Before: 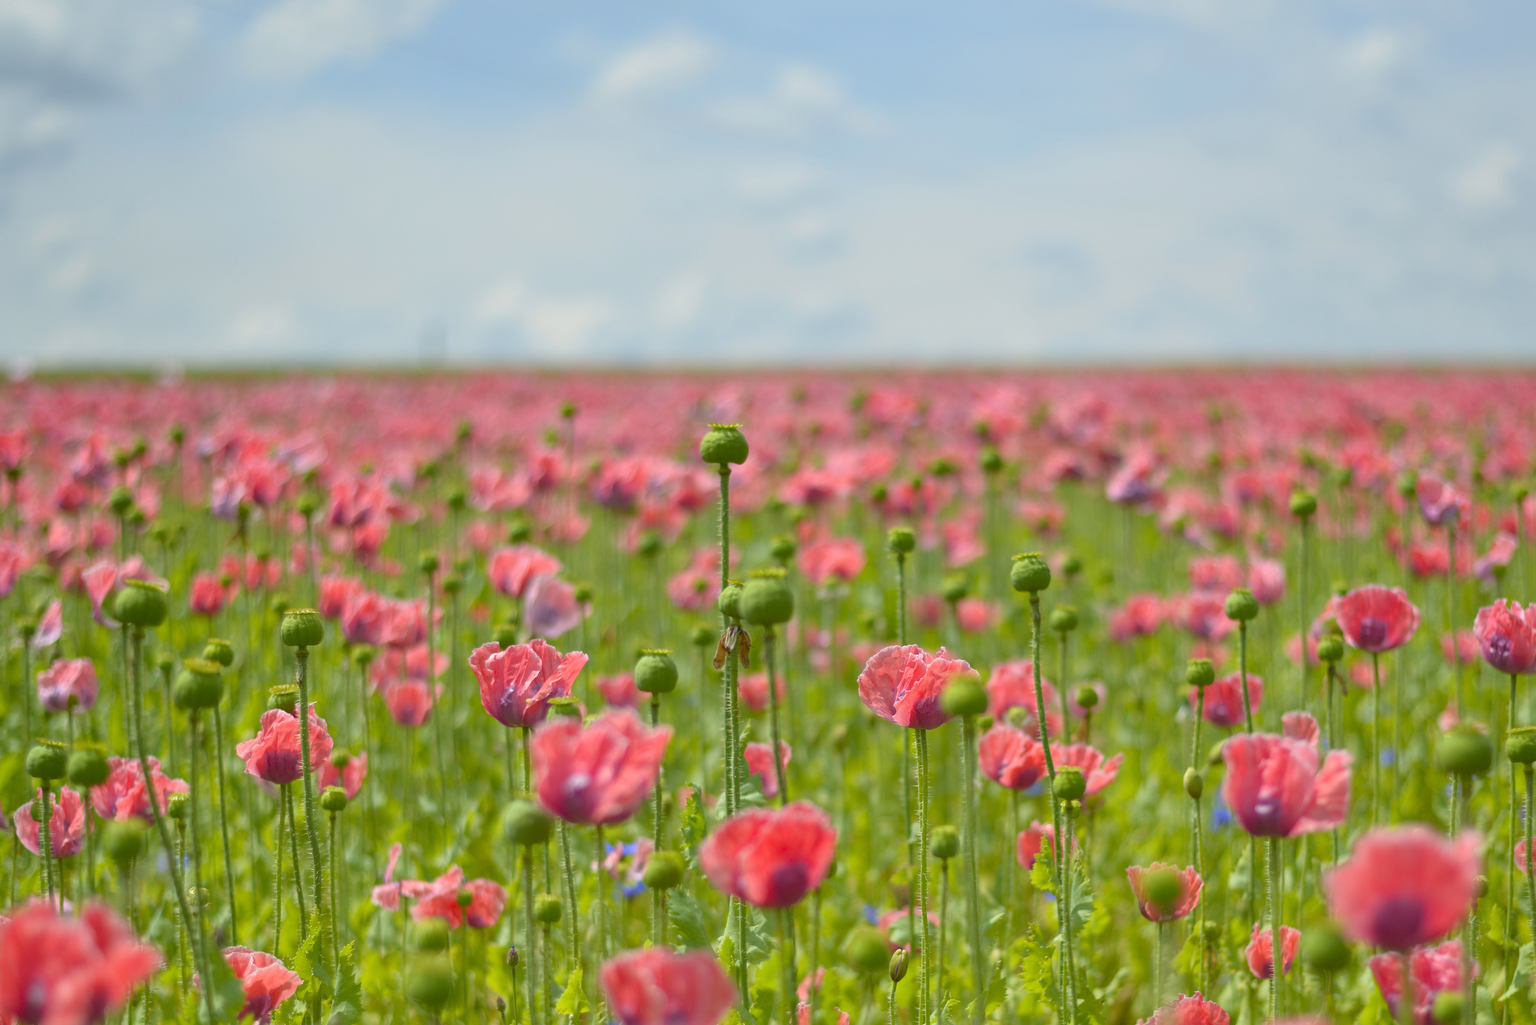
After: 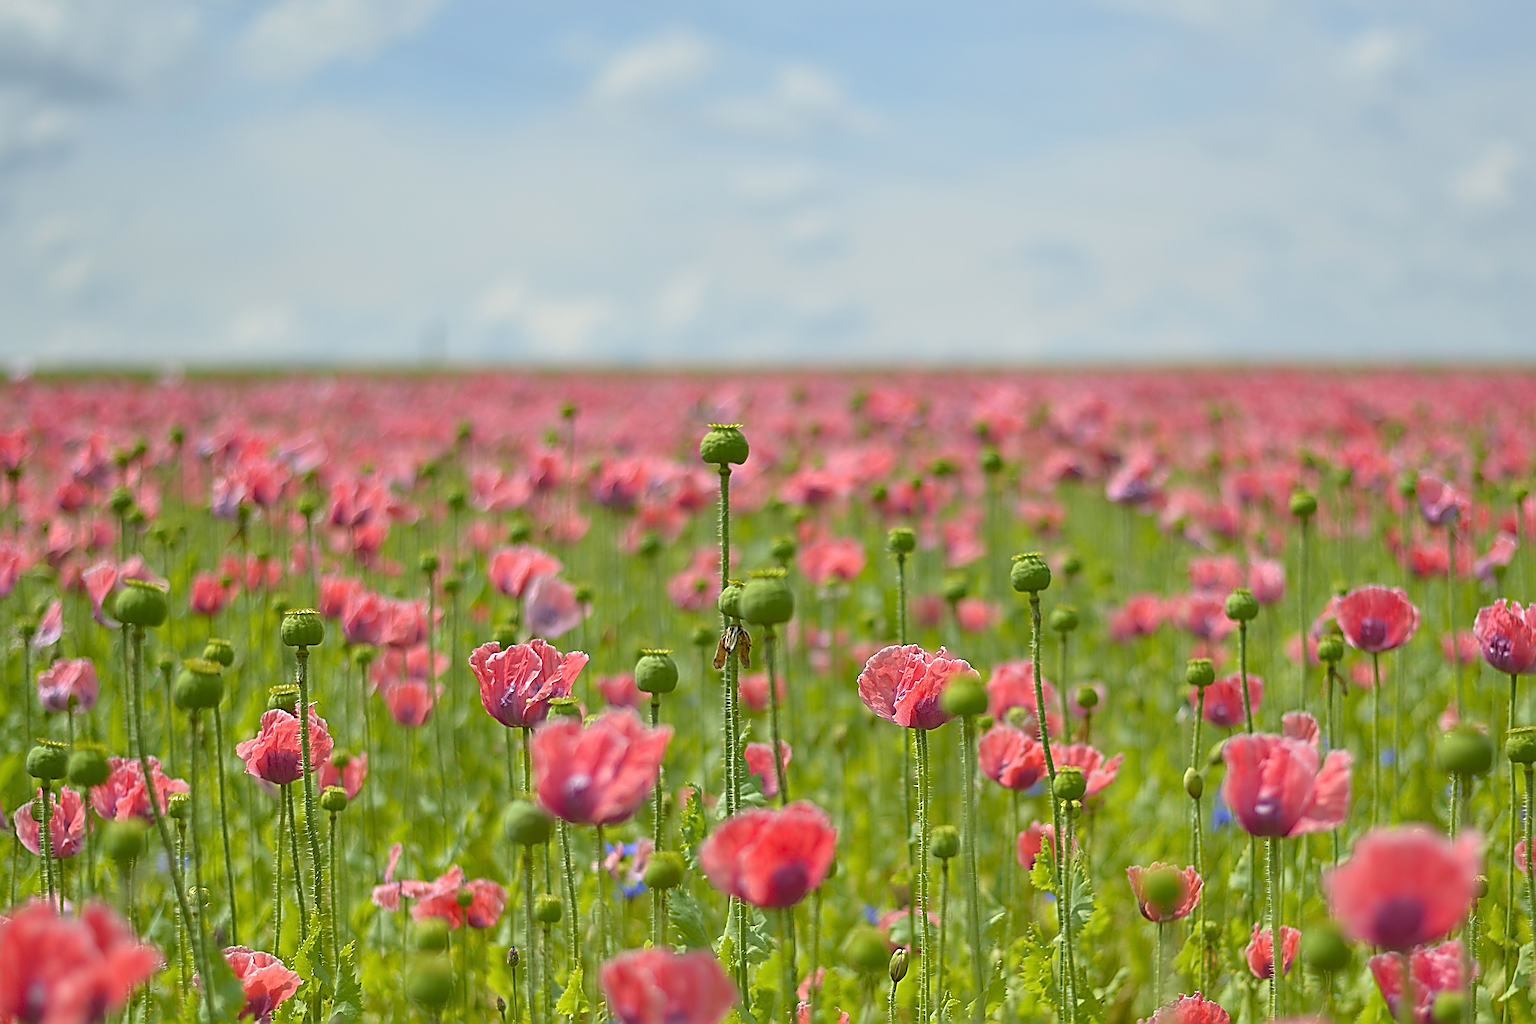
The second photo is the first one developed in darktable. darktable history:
sharpen: amount 1.875
tone equalizer: on, module defaults
